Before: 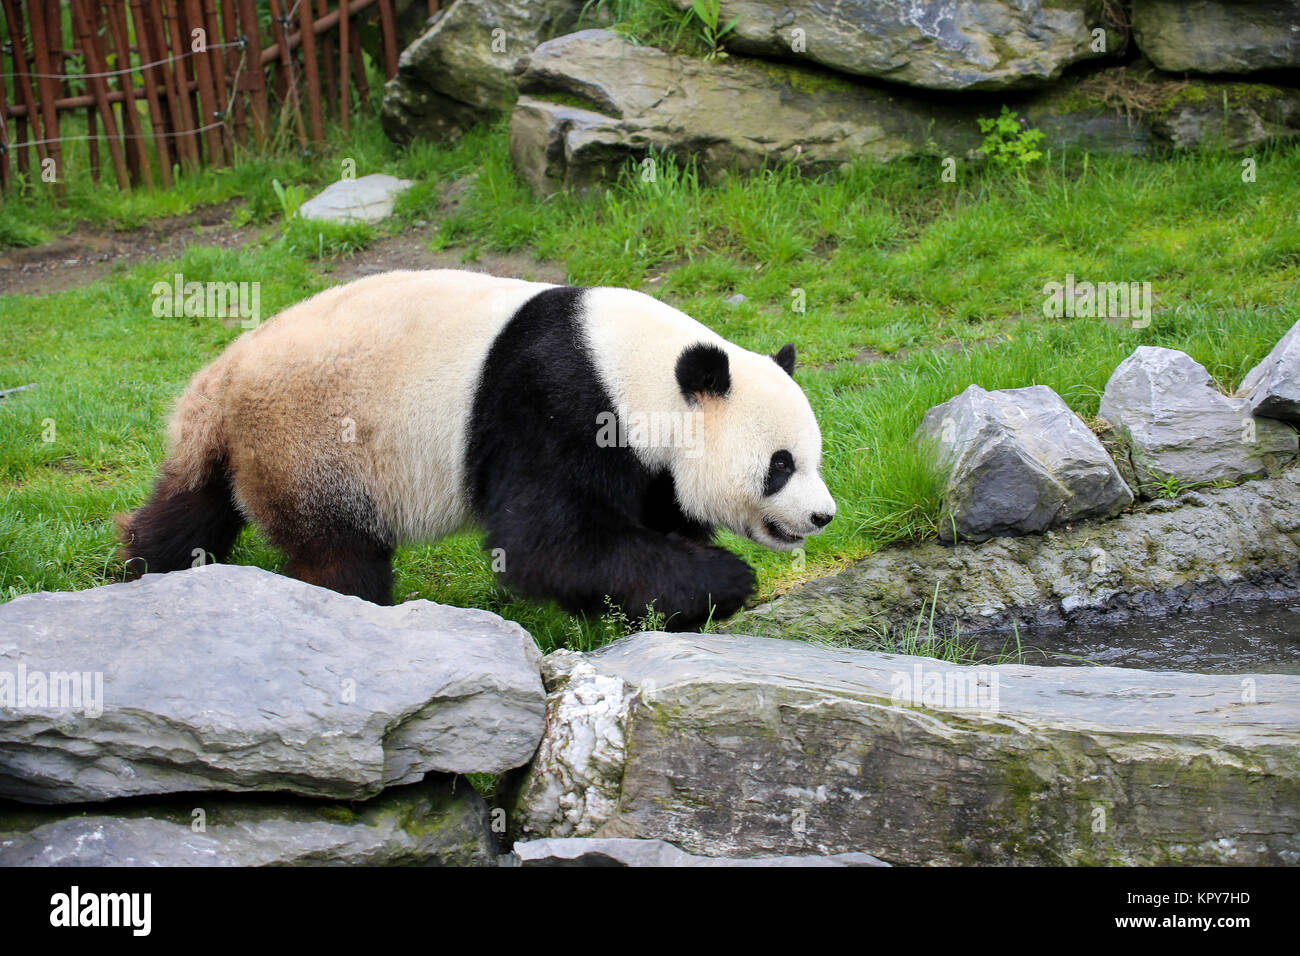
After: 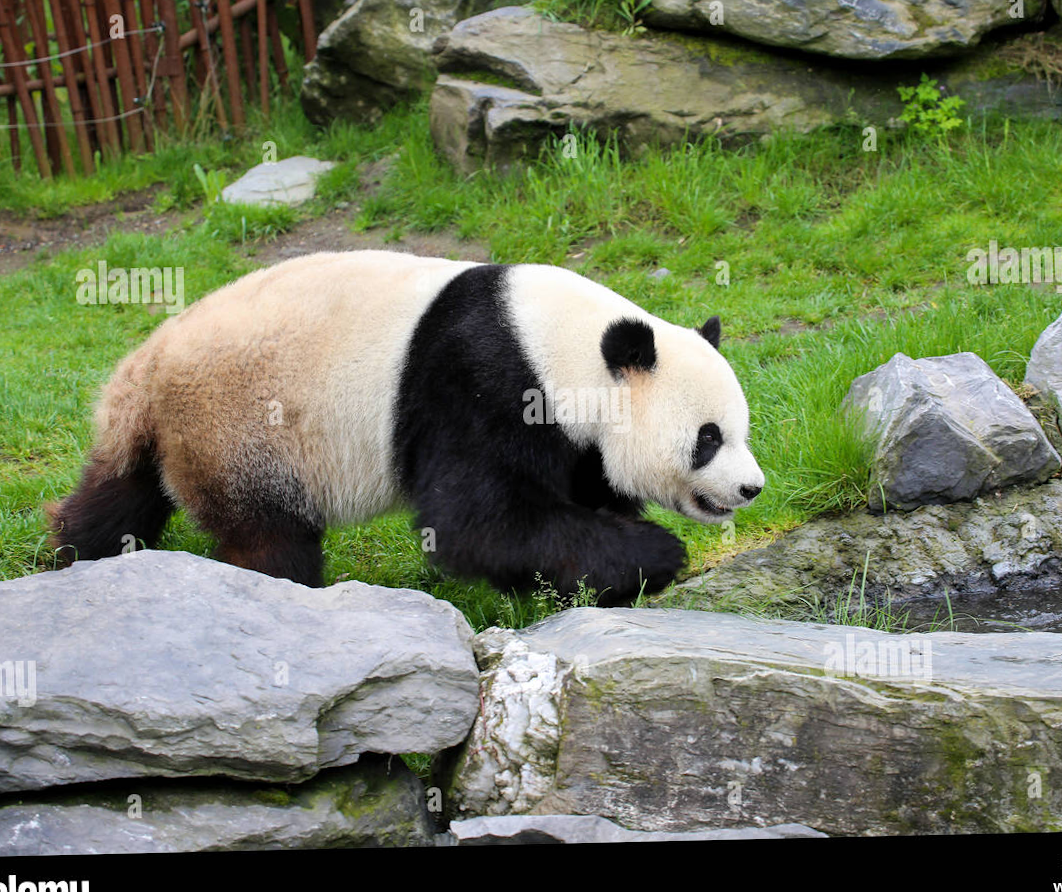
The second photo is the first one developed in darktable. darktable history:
crop and rotate: angle 1.32°, left 4.228%, top 1.142%, right 11.505%, bottom 2.559%
